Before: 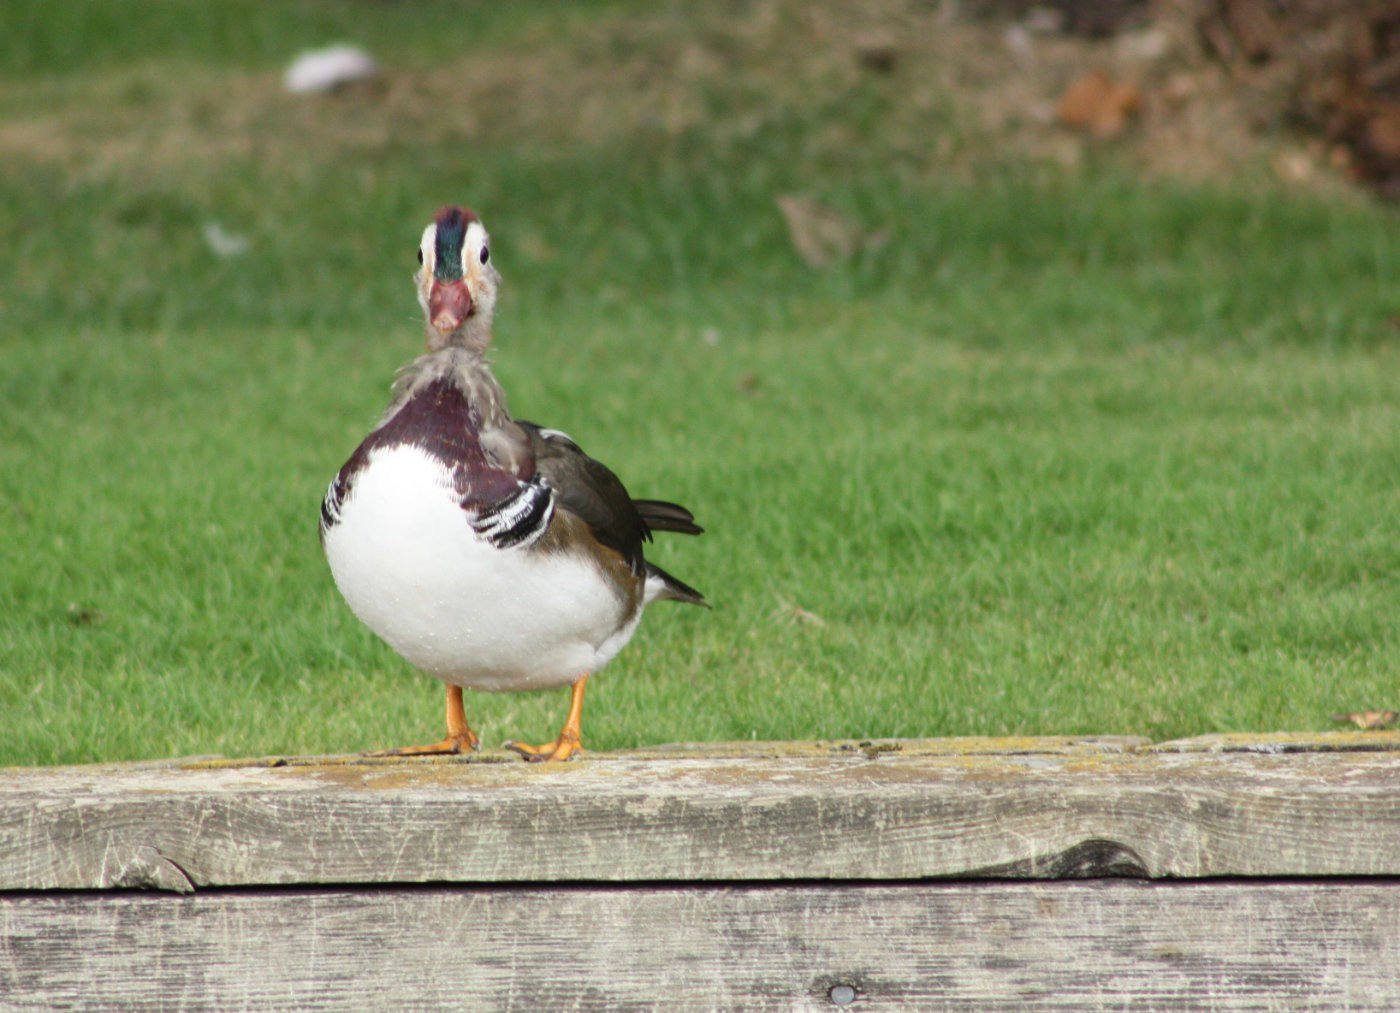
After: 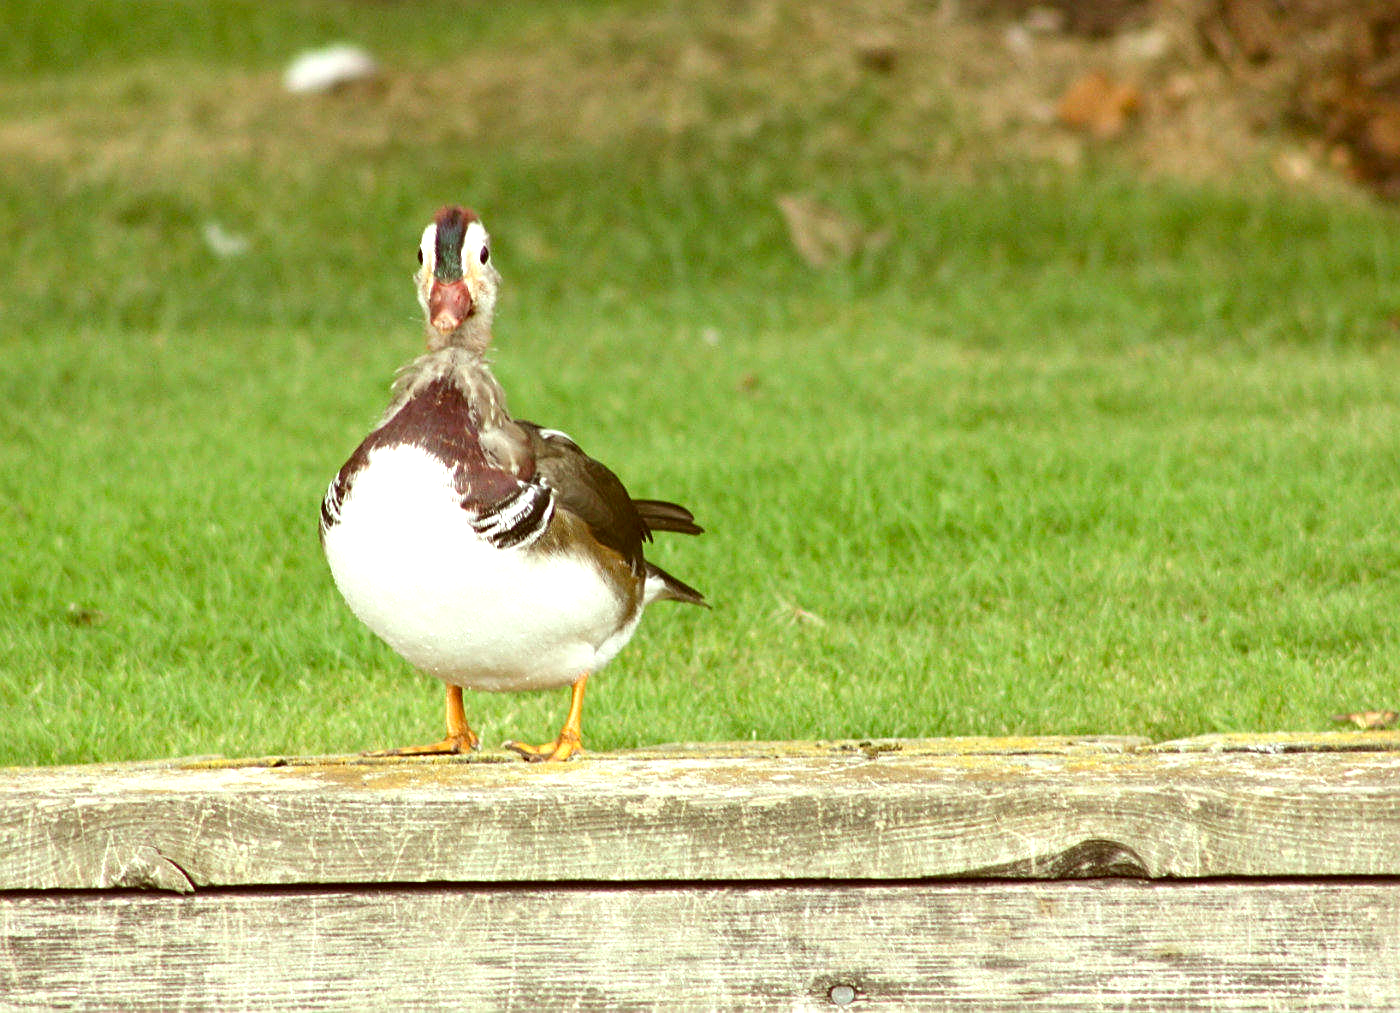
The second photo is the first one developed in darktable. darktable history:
sharpen: on, module defaults
exposure: black level correction 0, exposure 0.7 EV, compensate exposure bias true, compensate highlight preservation false
color correction: highlights a* -5.94, highlights b* 9.48, shadows a* 10.12, shadows b* 23.94
